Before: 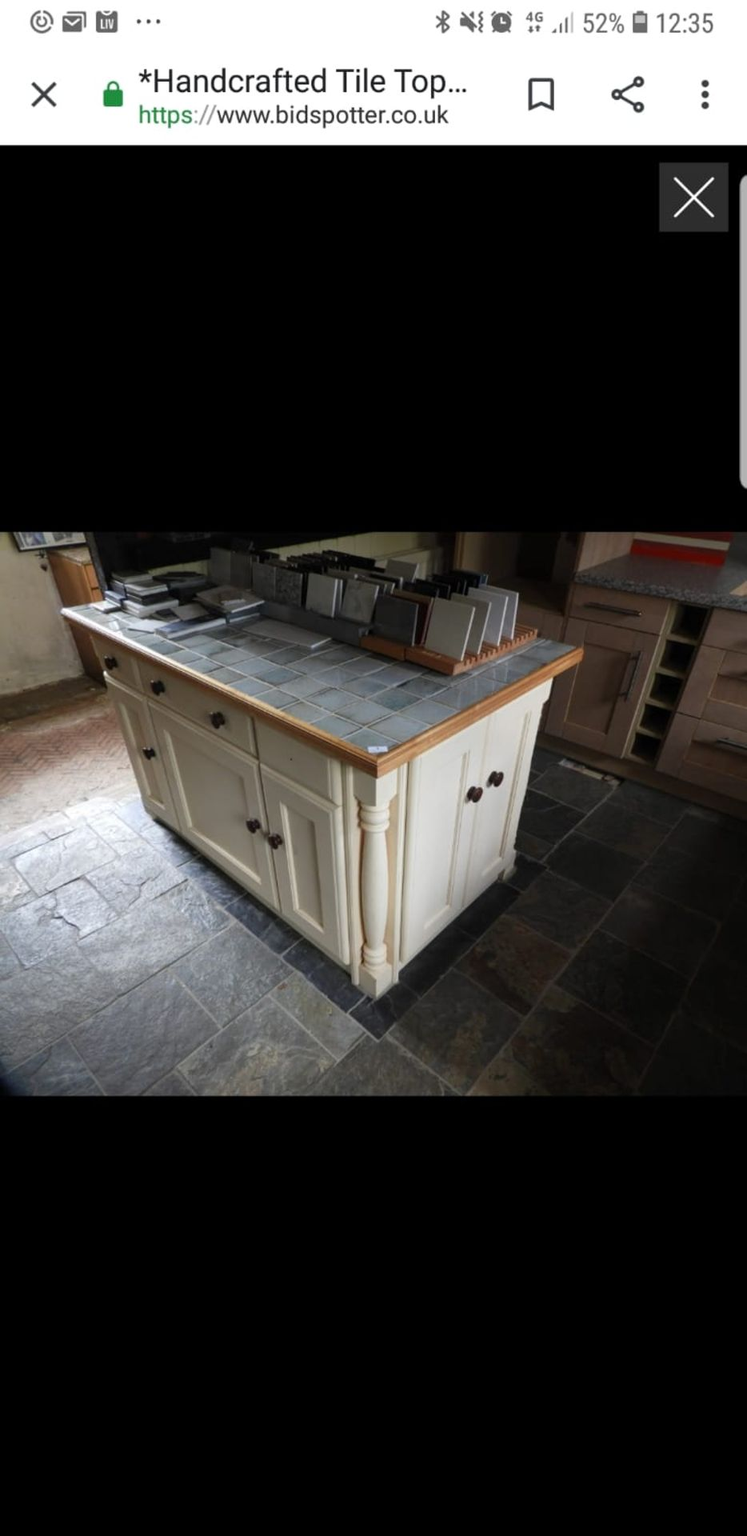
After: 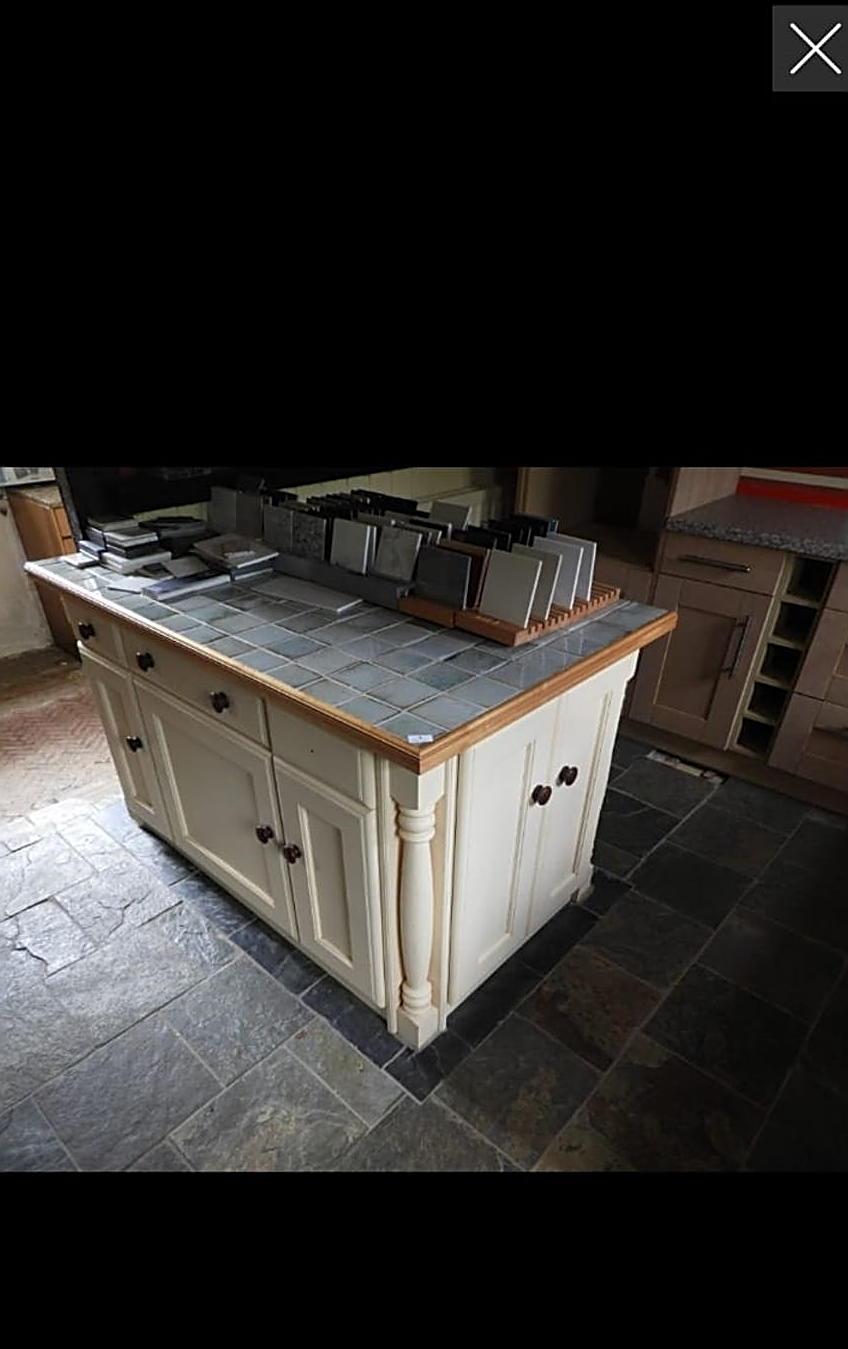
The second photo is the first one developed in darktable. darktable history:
crop: left 5.596%, top 10.314%, right 3.534%, bottom 19.395%
sharpen: amount 0.901
